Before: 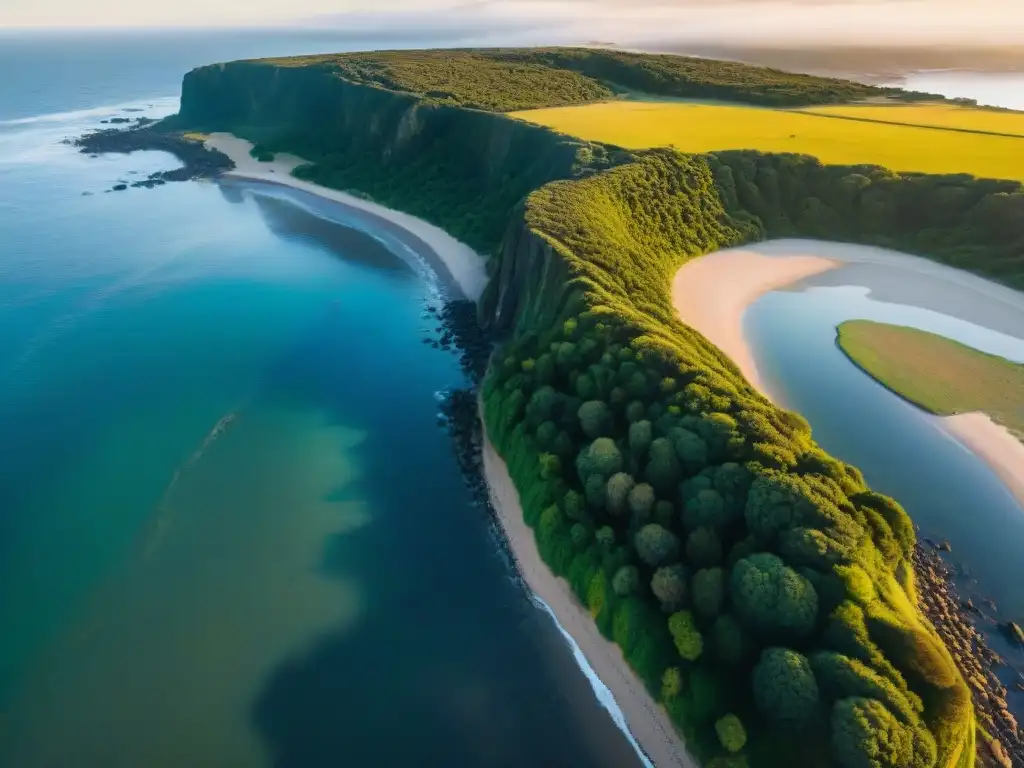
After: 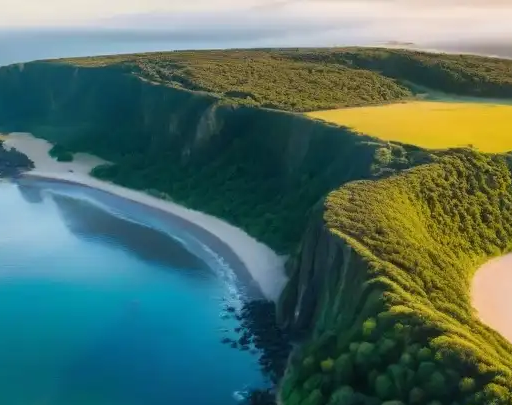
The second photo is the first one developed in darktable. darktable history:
crop: left 19.708%, right 30.26%, bottom 47.025%
